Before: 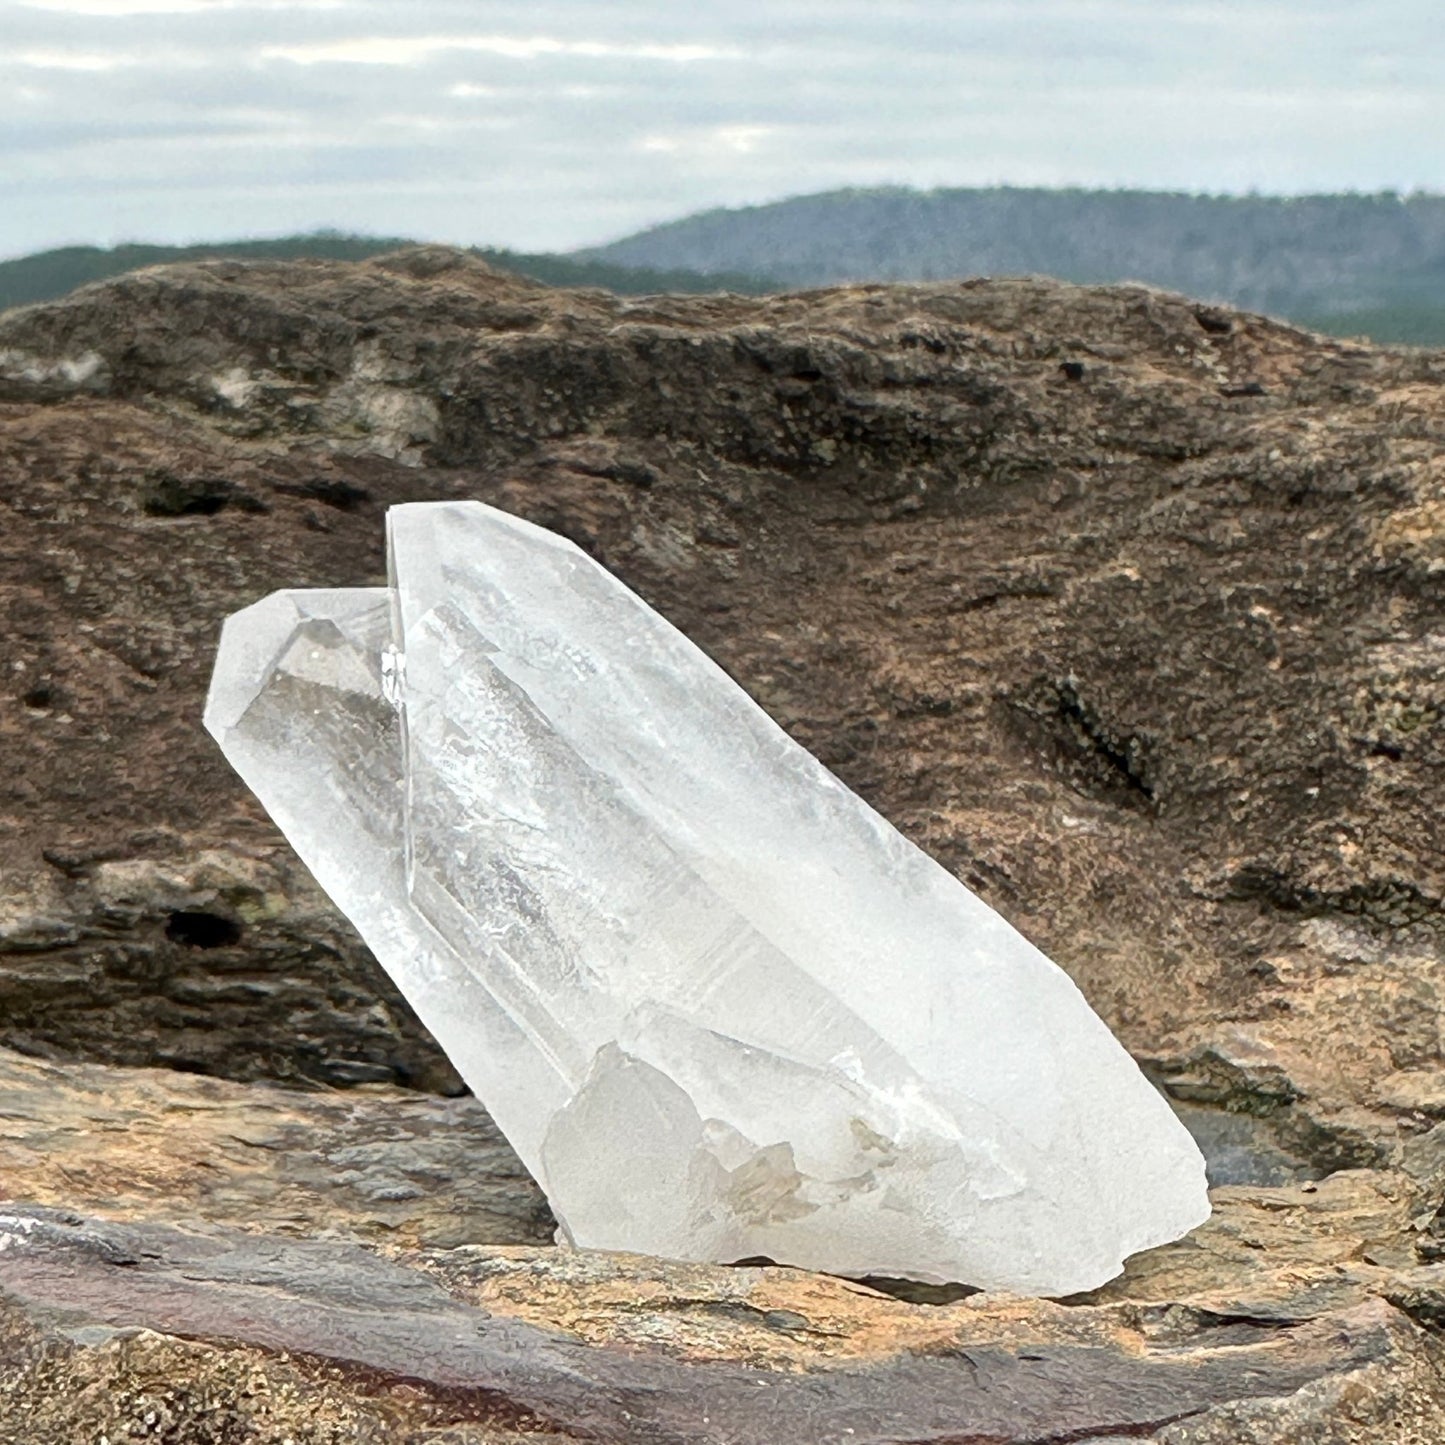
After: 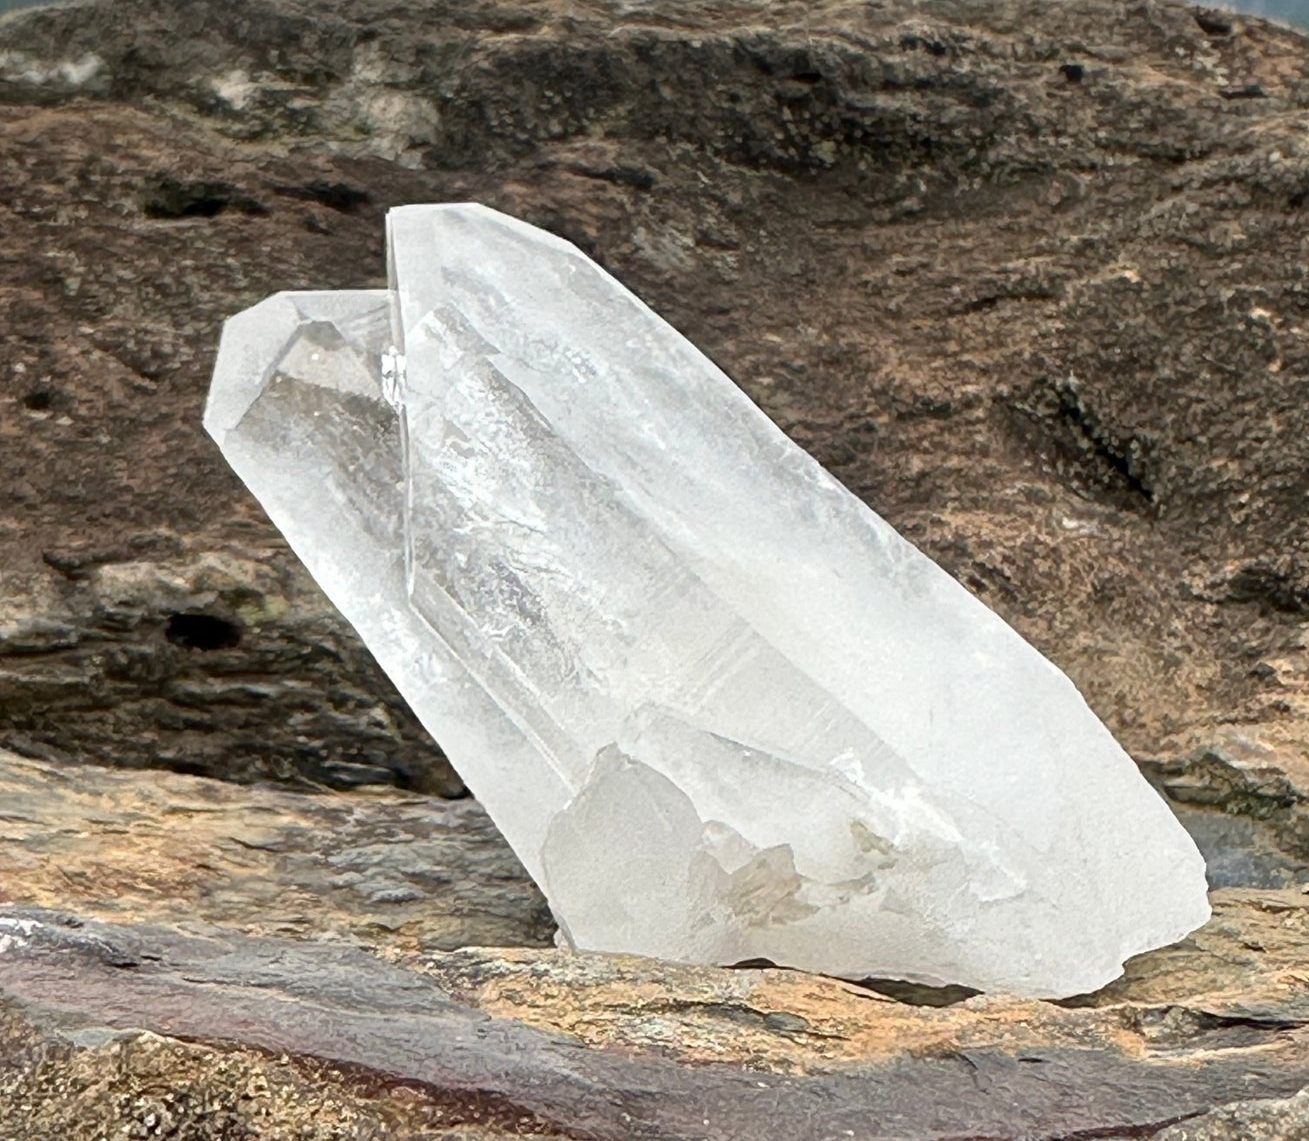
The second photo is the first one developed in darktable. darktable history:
crop: top 20.63%, right 9.35%, bottom 0.347%
